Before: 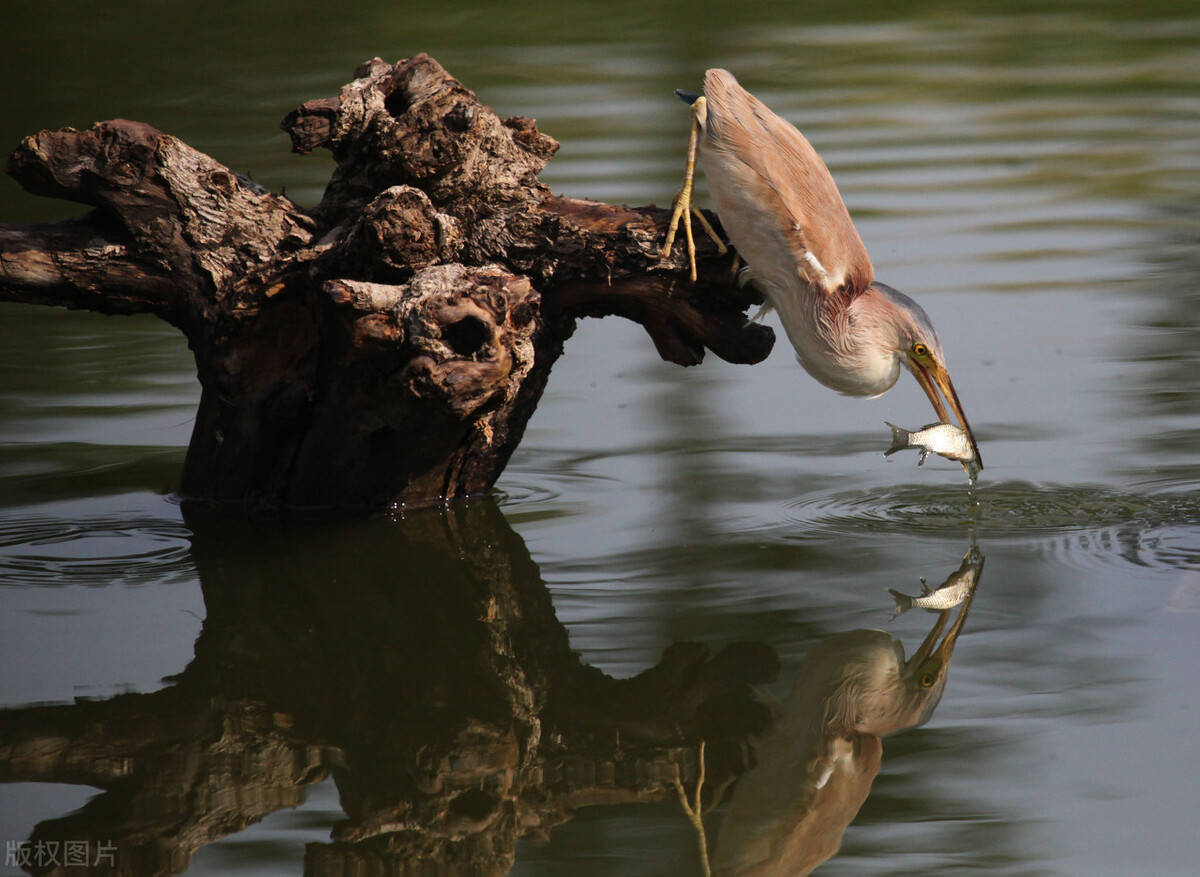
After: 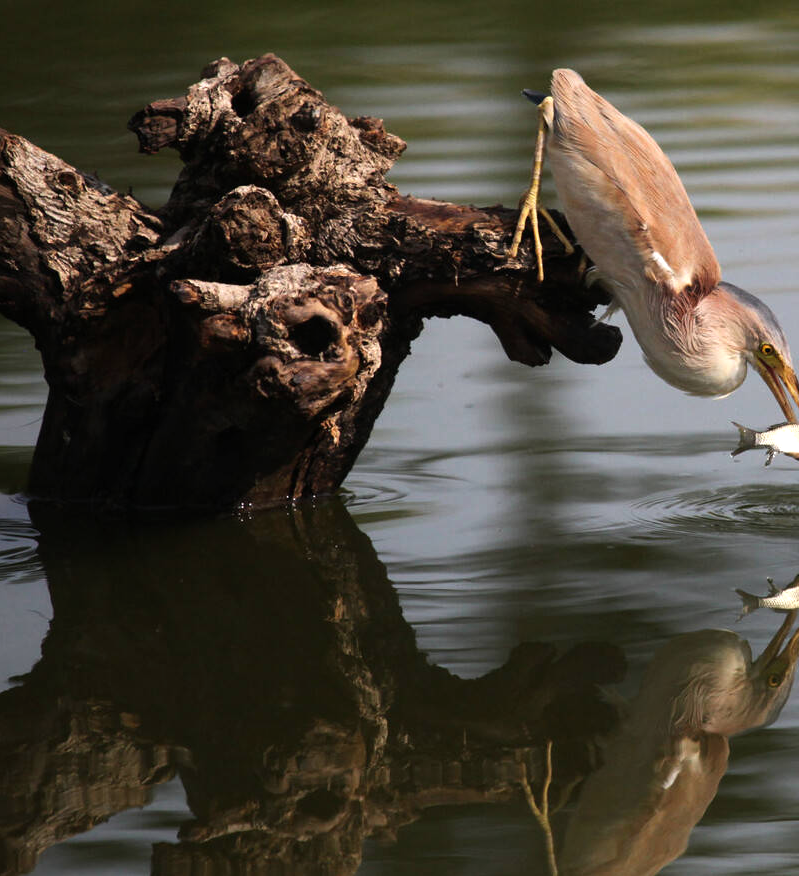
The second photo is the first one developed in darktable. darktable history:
crop and rotate: left 12.82%, right 20.546%
tone equalizer: -8 EV -0.397 EV, -7 EV -0.356 EV, -6 EV -0.358 EV, -5 EV -0.209 EV, -3 EV 0.244 EV, -2 EV 0.339 EV, -1 EV 0.404 EV, +0 EV 0.387 EV, edges refinement/feathering 500, mask exposure compensation -1.57 EV, preserve details guided filter
